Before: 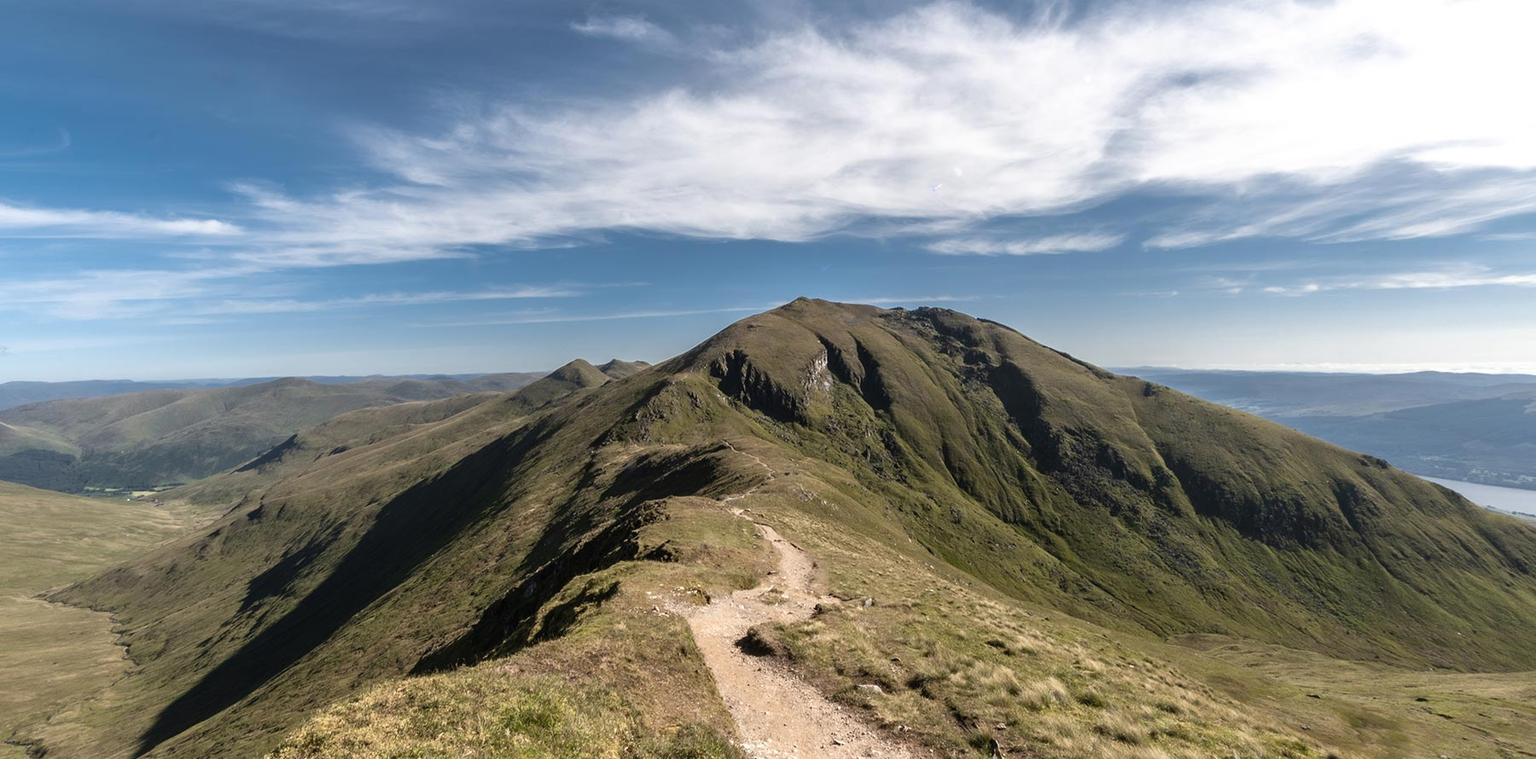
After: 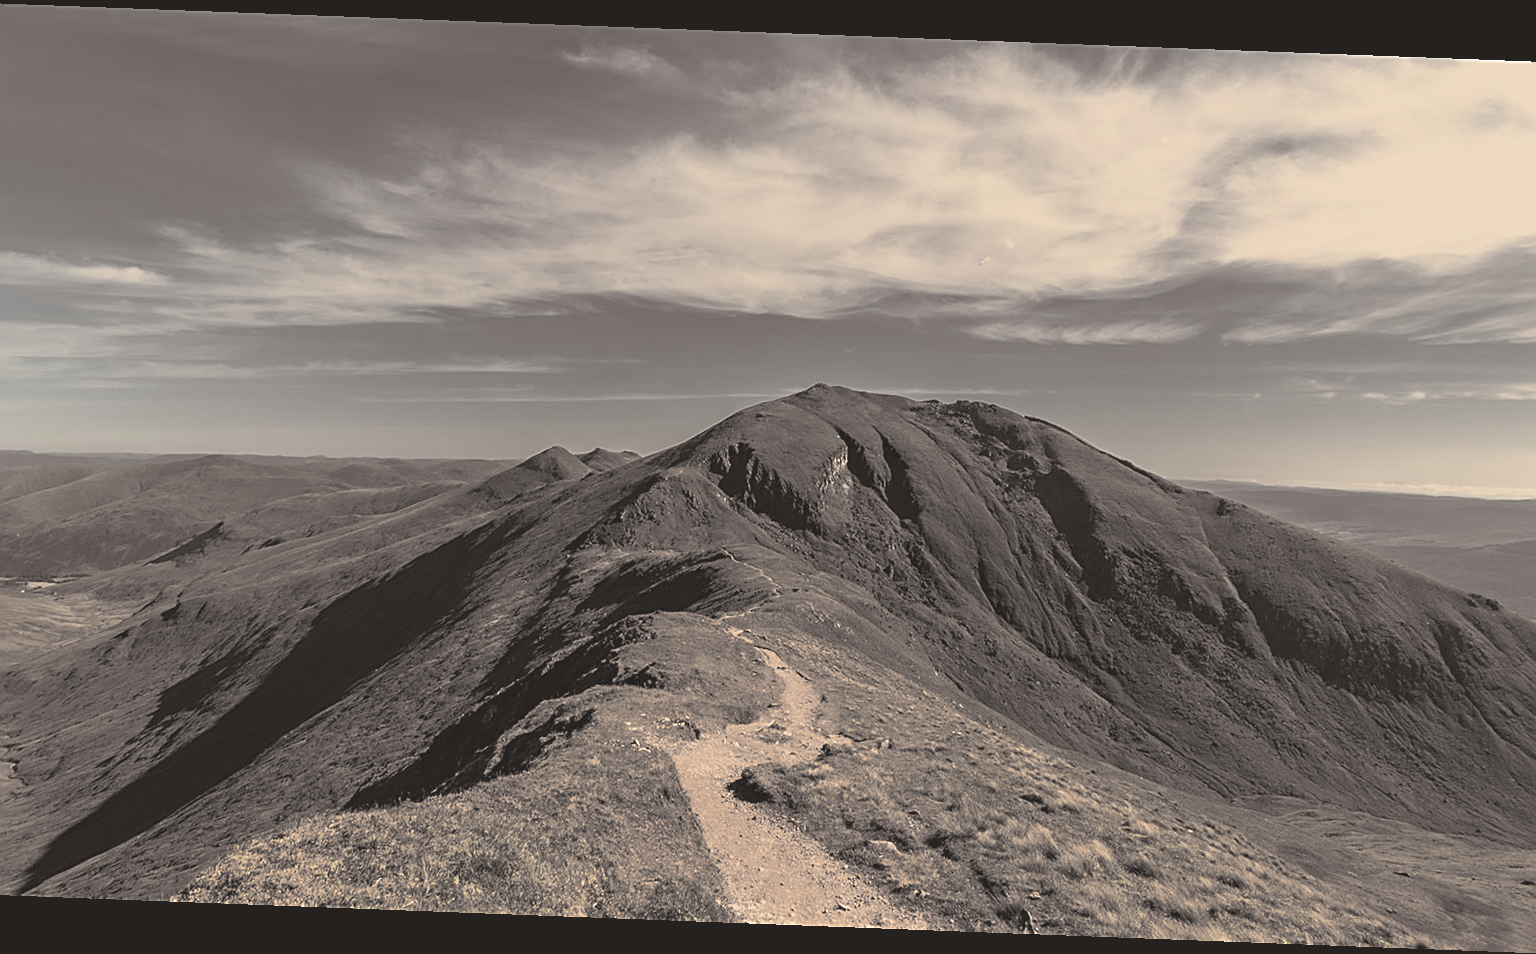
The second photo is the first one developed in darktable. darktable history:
sharpen: amount 0.575
crop: left 7.598%, right 7.873%
contrast brightness saturation: contrast -0.26, saturation -0.43
split-toning: shadows › hue 26°, shadows › saturation 0.09, highlights › hue 40°, highlights › saturation 0.18, balance -63, compress 0%
white balance: red 1.138, green 0.996, blue 0.812
haze removal: compatibility mode true, adaptive false
rotate and perspective: rotation 2.17°, automatic cropping off
